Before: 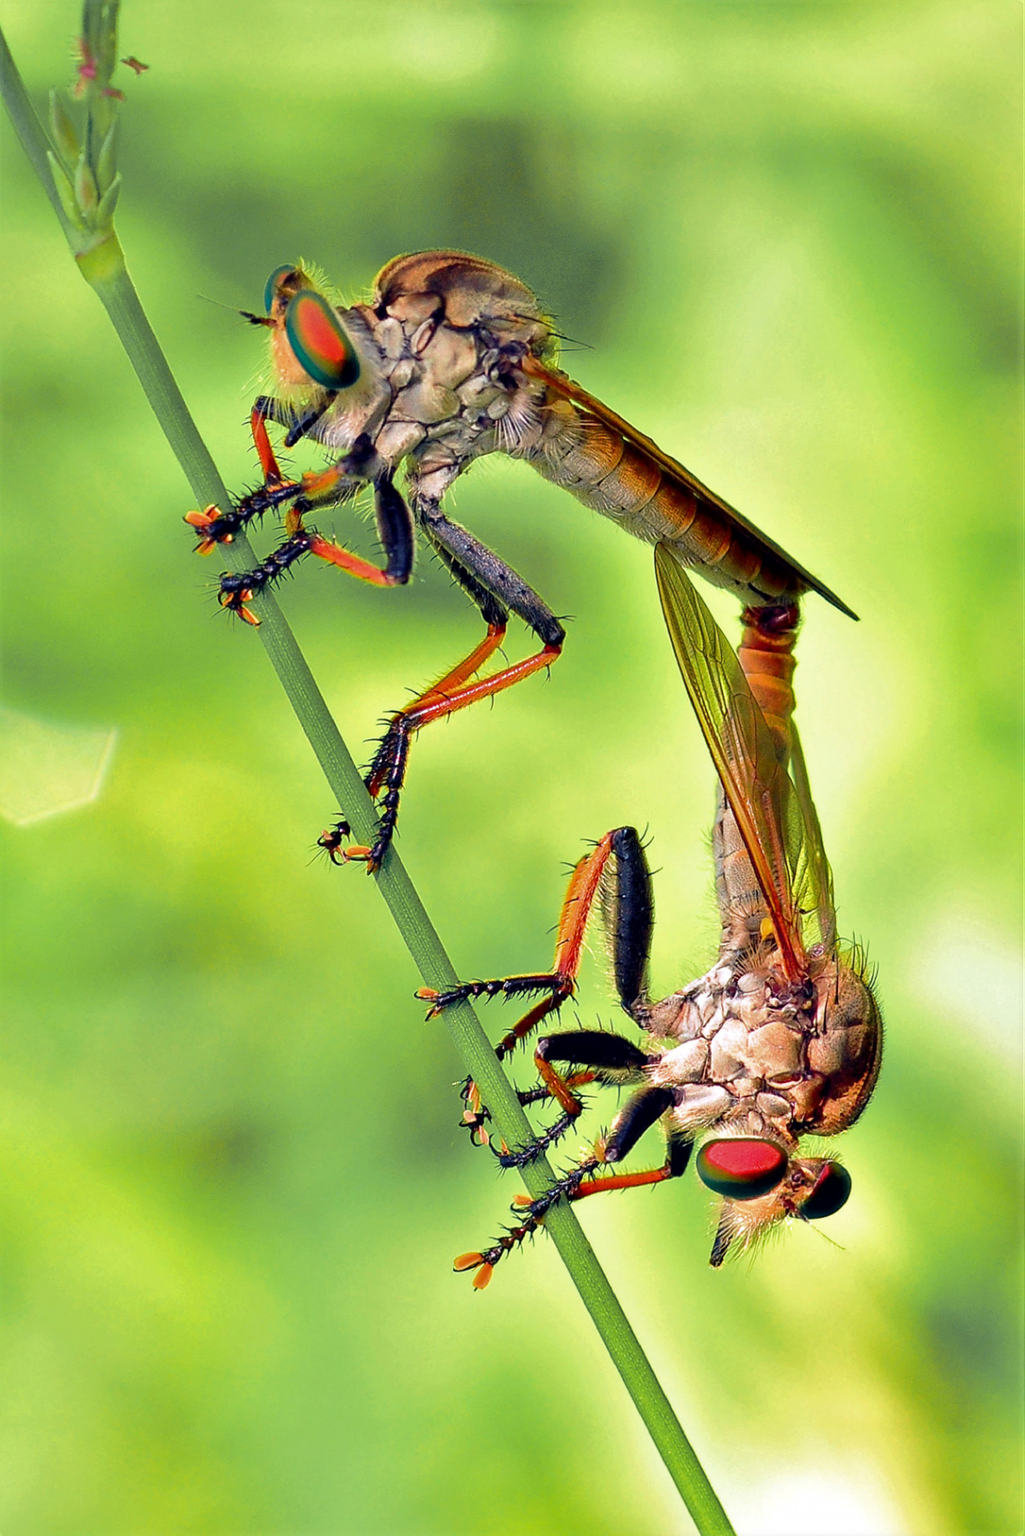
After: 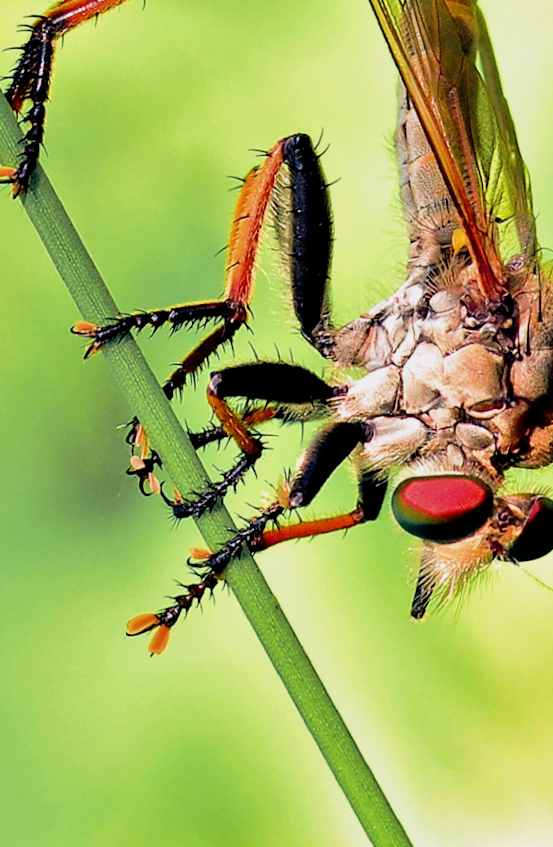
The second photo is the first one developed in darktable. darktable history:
crop: left 35.976%, top 45.819%, right 18.162%, bottom 5.807%
filmic rgb: black relative exposure -5 EV, white relative exposure 3.2 EV, hardness 3.42, contrast 1.2, highlights saturation mix -50%
rotate and perspective: rotation -2.29°, automatic cropping off
